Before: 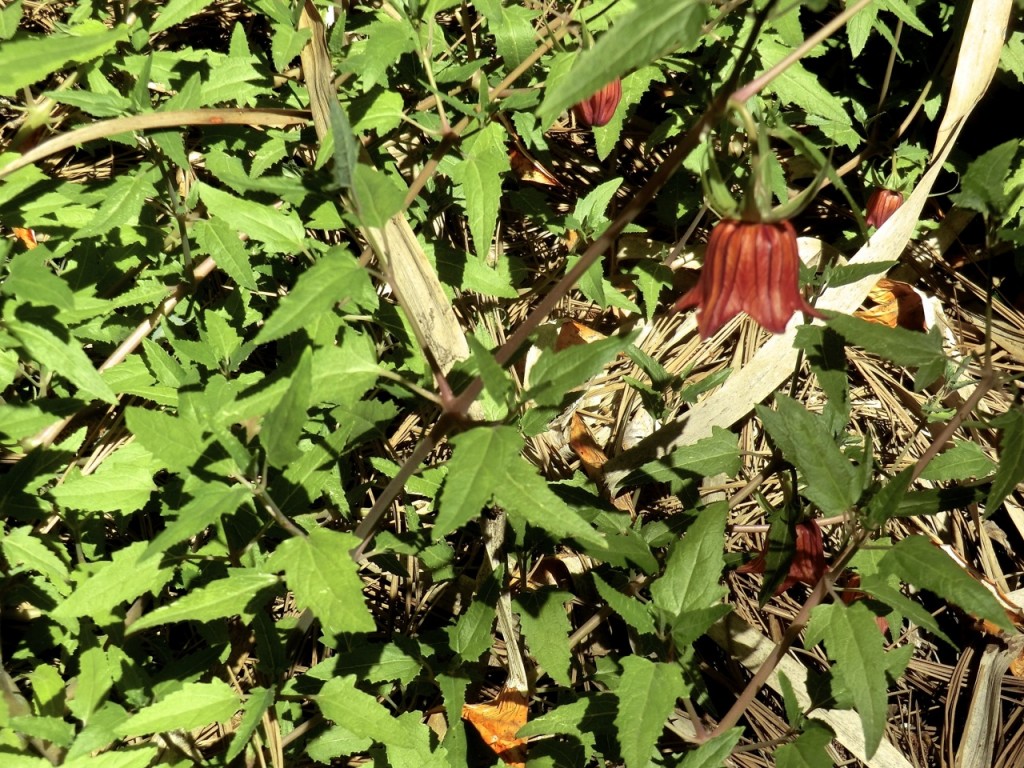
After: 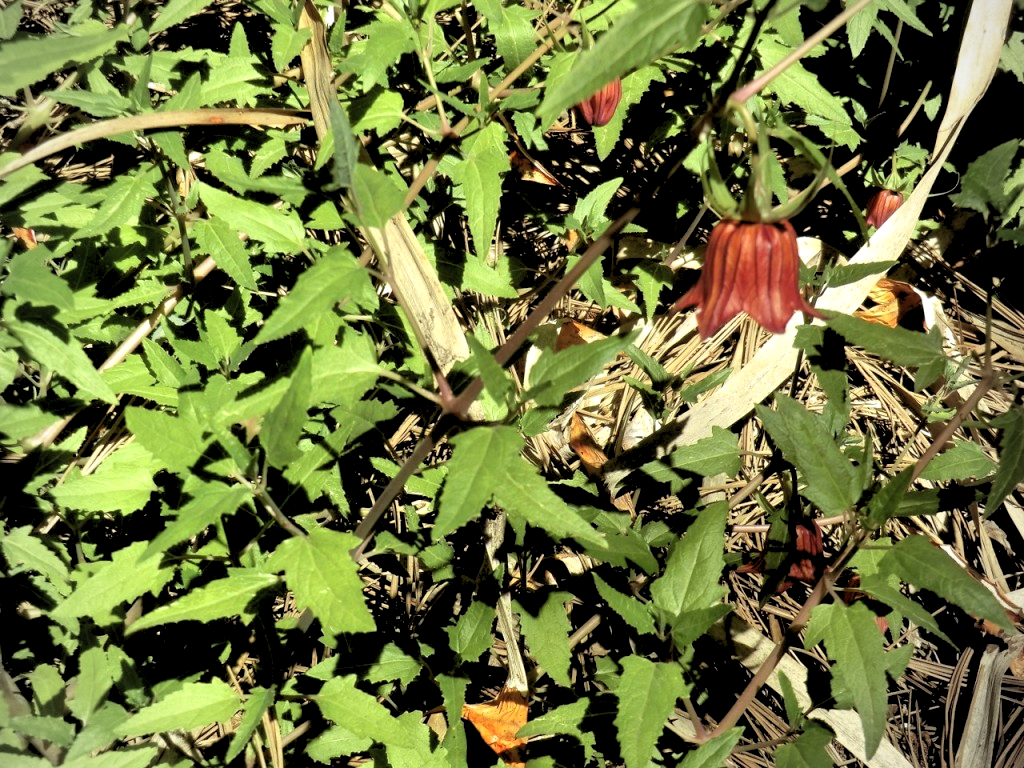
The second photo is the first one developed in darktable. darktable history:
rgb levels: levels [[0.013, 0.434, 0.89], [0, 0.5, 1], [0, 0.5, 1]]
vignetting: fall-off radius 60.92%
